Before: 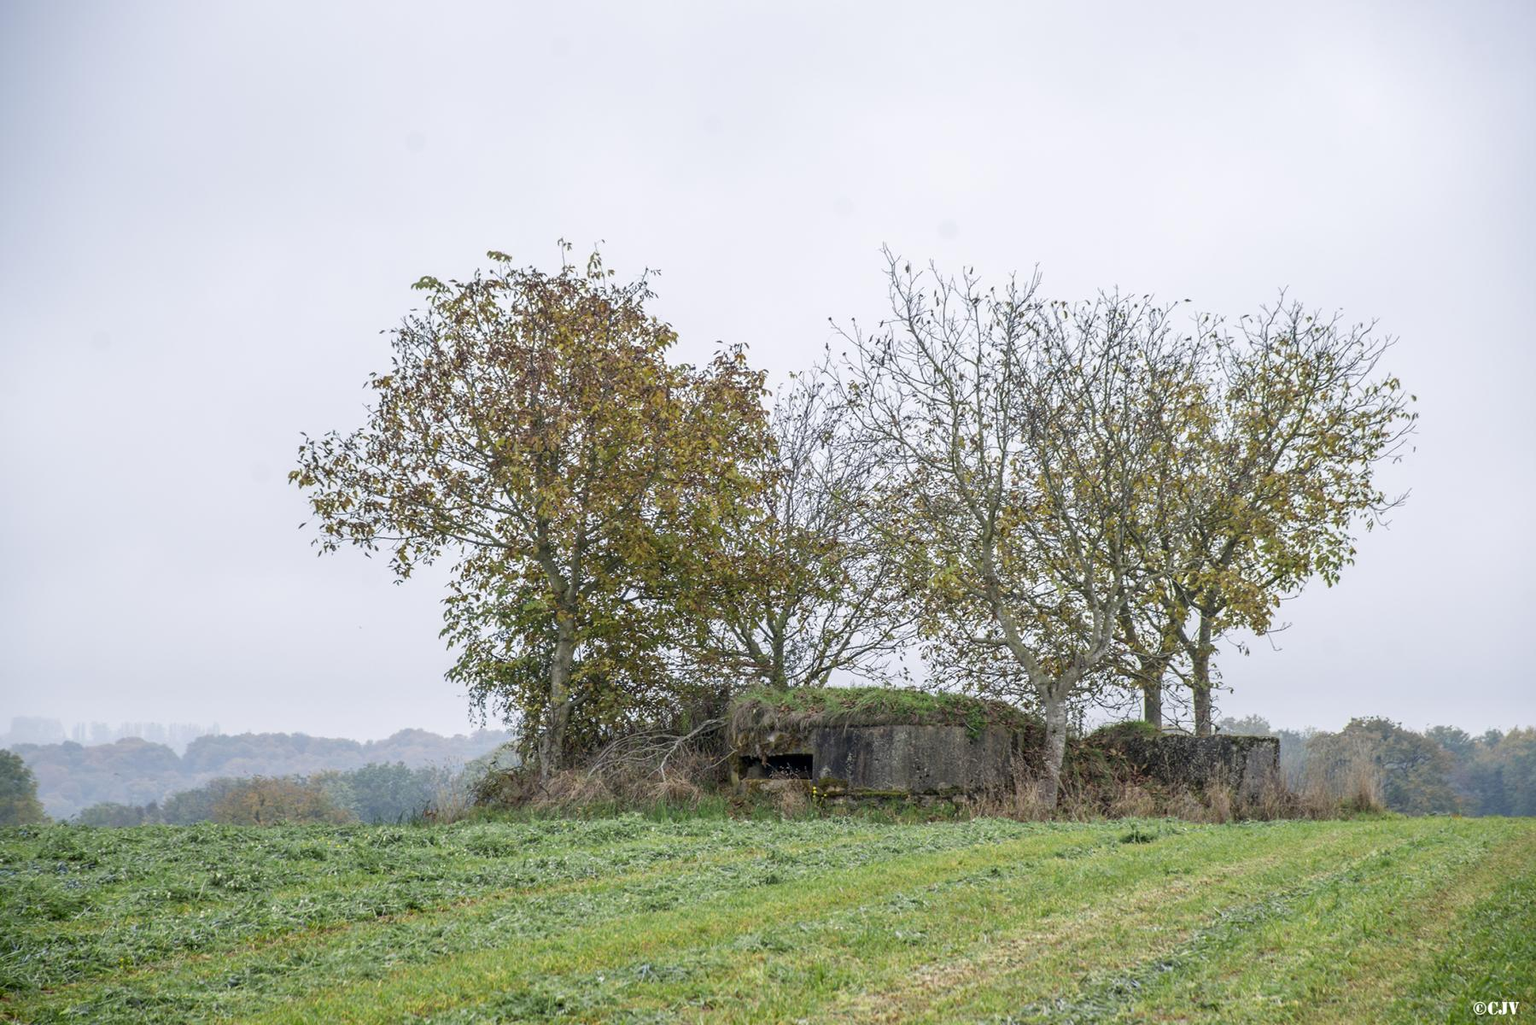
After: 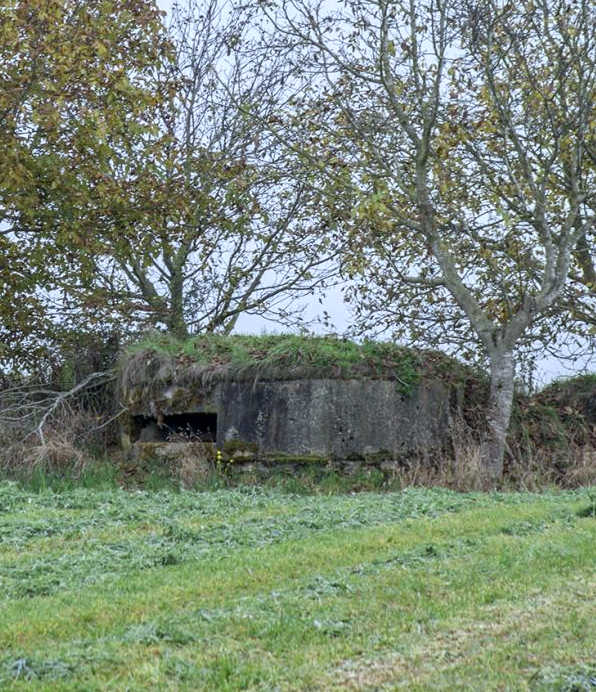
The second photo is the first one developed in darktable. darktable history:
color calibration: x 0.37, y 0.382, temperature 4313.32 K
crop: left 40.878%, top 39.176%, right 25.993%, bottom 3.081%
